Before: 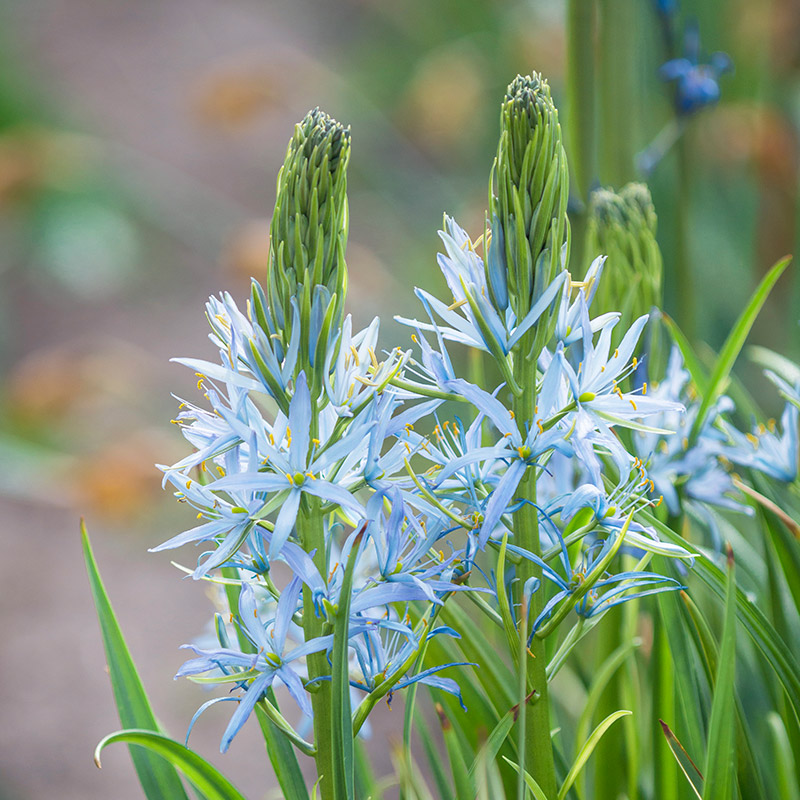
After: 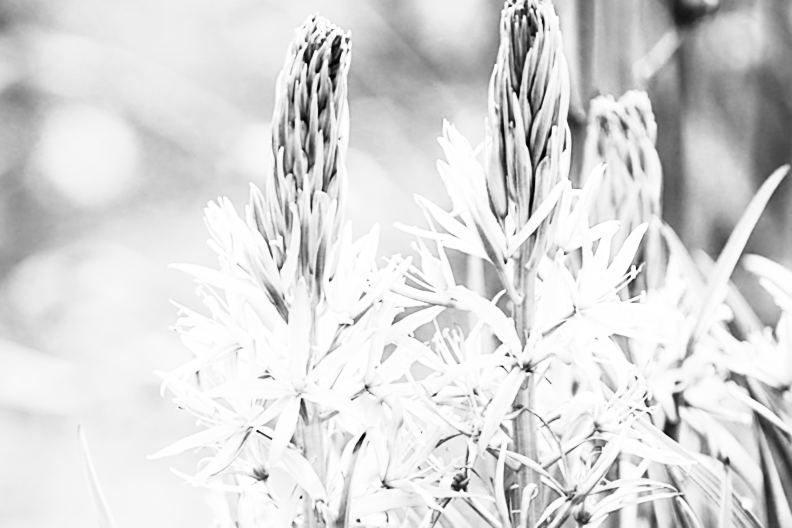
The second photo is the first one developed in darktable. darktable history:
rgb curve: curves: ch0 [(0, 0) (0.21, 0.15) (0.24, 0.21) (0.5, 0.75) (0.75, 0.96) (0.89, 0.99) (1, 1)]; ch1 [(0, 0.02) (0.21, 0.13) (0.25, 0.2) (0.5, 0.67) (0.75, 0.9) (0.89, 0.97) (1, 1)]; ch2 [(0, 0.02) (0.21, 0.13) (0.25, 0.2) (0.5, 0.67) (0.75, 0.9) (0.89, 0.97) (1, 1)], compensate middle gray true
crop: top 11.166%, bottom 22.168%
white balance: red 1.05, blue 1.072
sharpen: on, module defaults
rotate and perspective: rotation 0.174°, lens shift (vertical) 0.013, lens shift (horizontal) 0.019, shear 0.001, automatic cropping original format, crop left 0.007, crop right 0.991, crop top 0.016, crop bottom 0.997
color calibration: illuminant as shot in camera, x 0.358, y 0.373, temperature 4628.91 K
lowpass: radius 0.76, contrast 1.56, saturation 0, unbound 0
